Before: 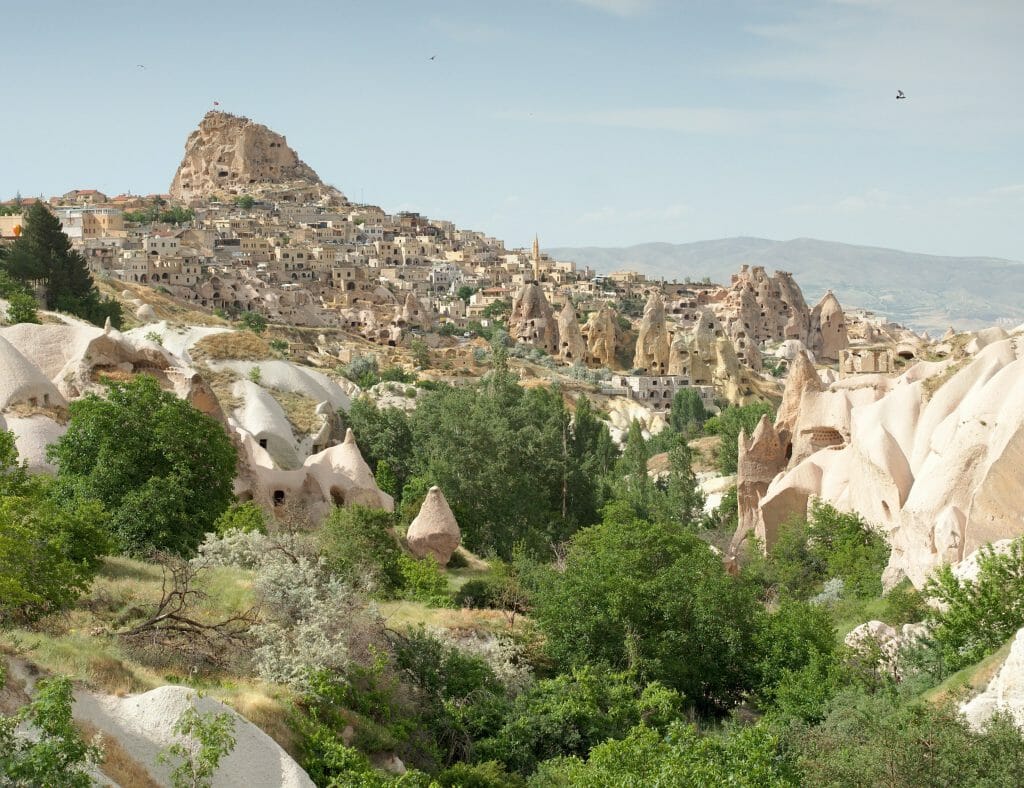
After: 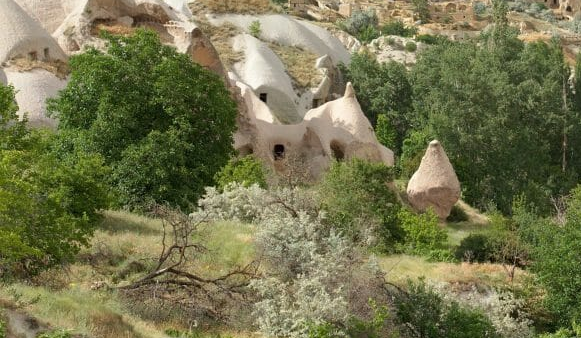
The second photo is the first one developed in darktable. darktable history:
crop: top 44.016%, right 43.165%, bottom 13.05%
